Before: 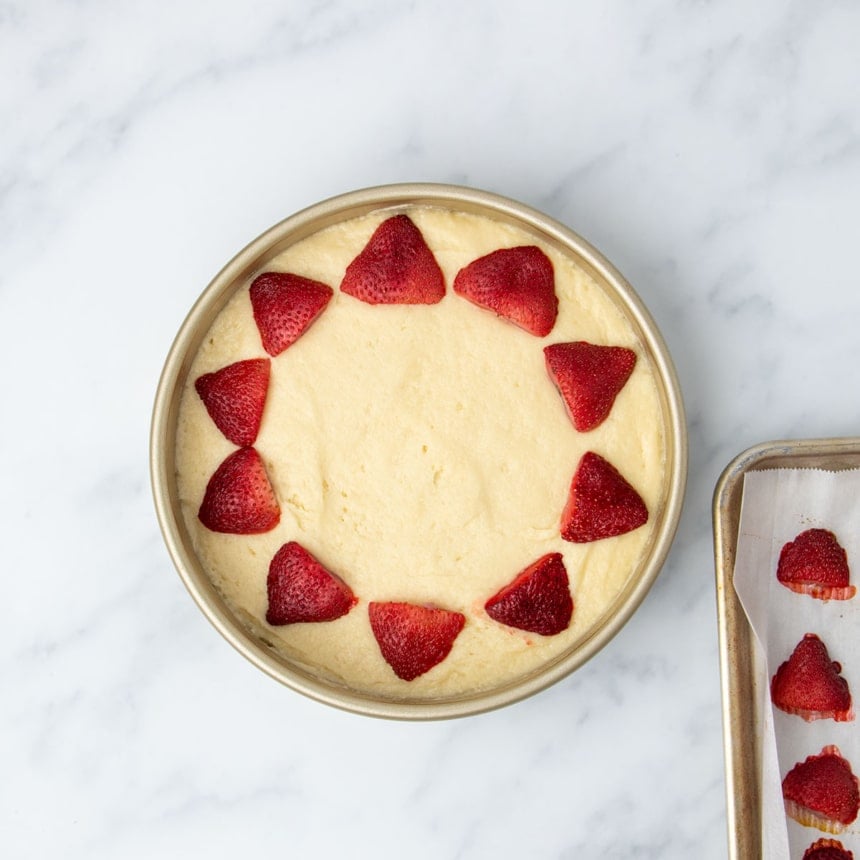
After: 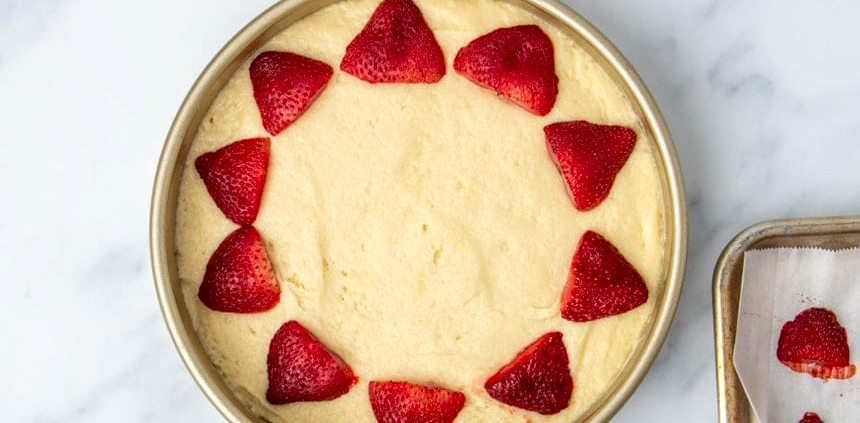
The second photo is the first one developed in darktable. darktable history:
color correction: highlights b* 0.065, saturation 1.15
local contrast: highlights 62%, detail 143%, midtone range 0.43
crop and rotate: top 25.717%, bottom 25.029%
